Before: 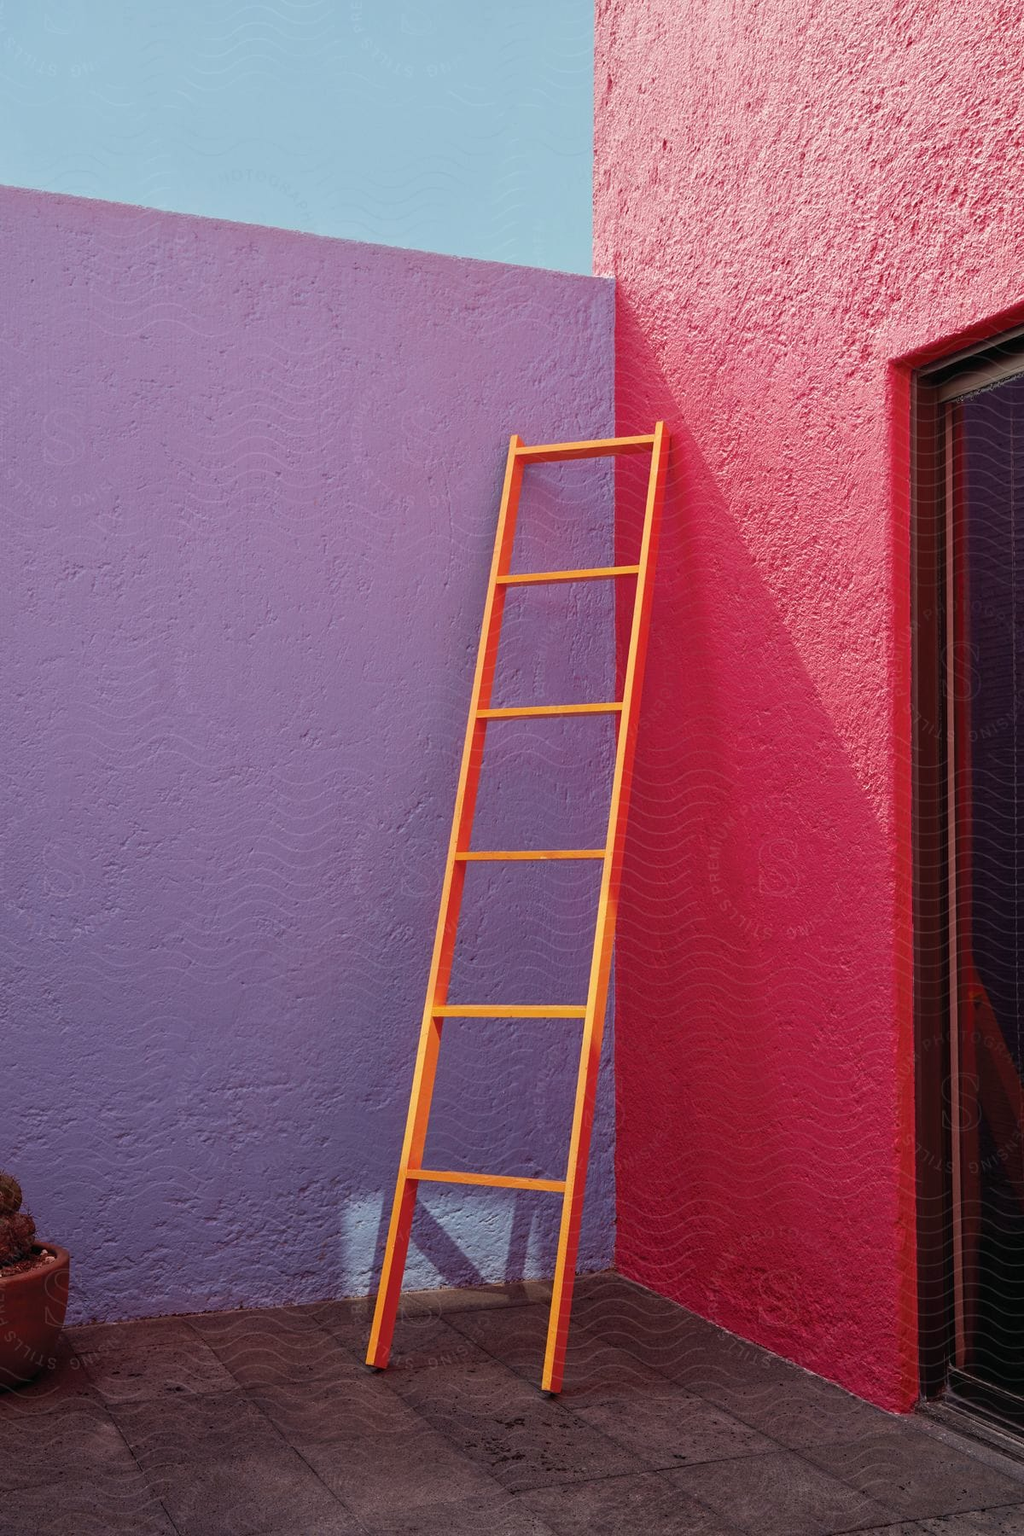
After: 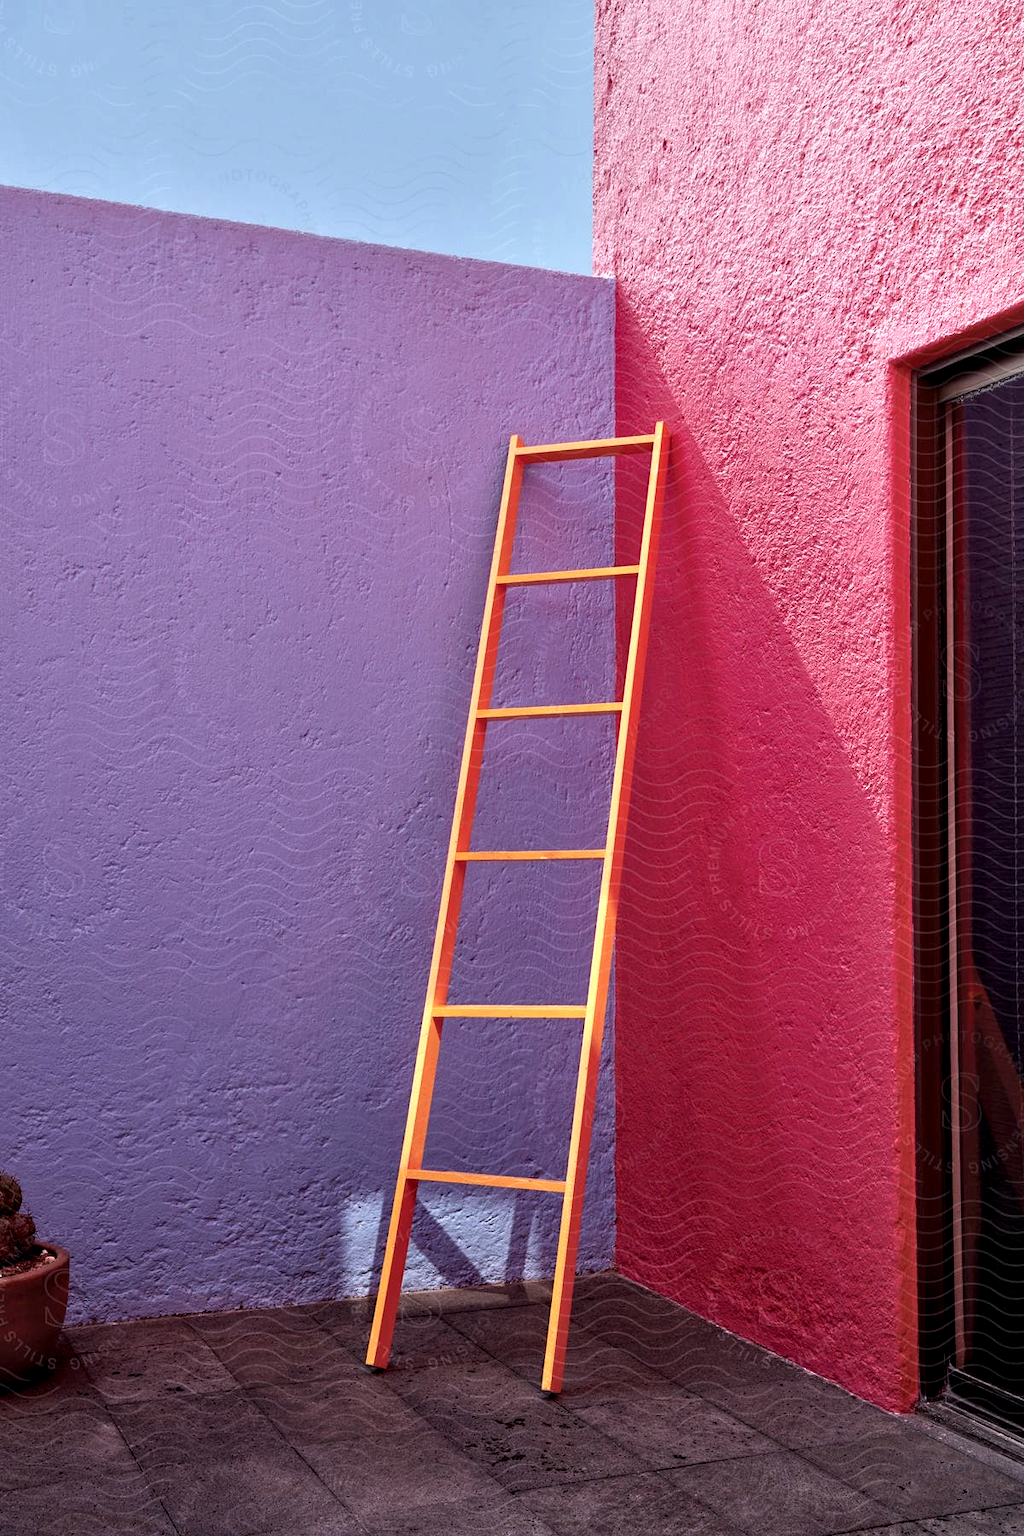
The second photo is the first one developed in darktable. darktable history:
white balance: red 1.004, blue 1.096
bloom: size 16%, threshold 98%, strength 20%
contrast equalizer: octaves 7, y [[0.609, 0.611, 0.615, 0.613, 0.607, 0.603], [0.504, 0.498, 0.496, 0.499, 0.506, 0.516], [0 ×6], [0 ×6], [0 ×6]]
